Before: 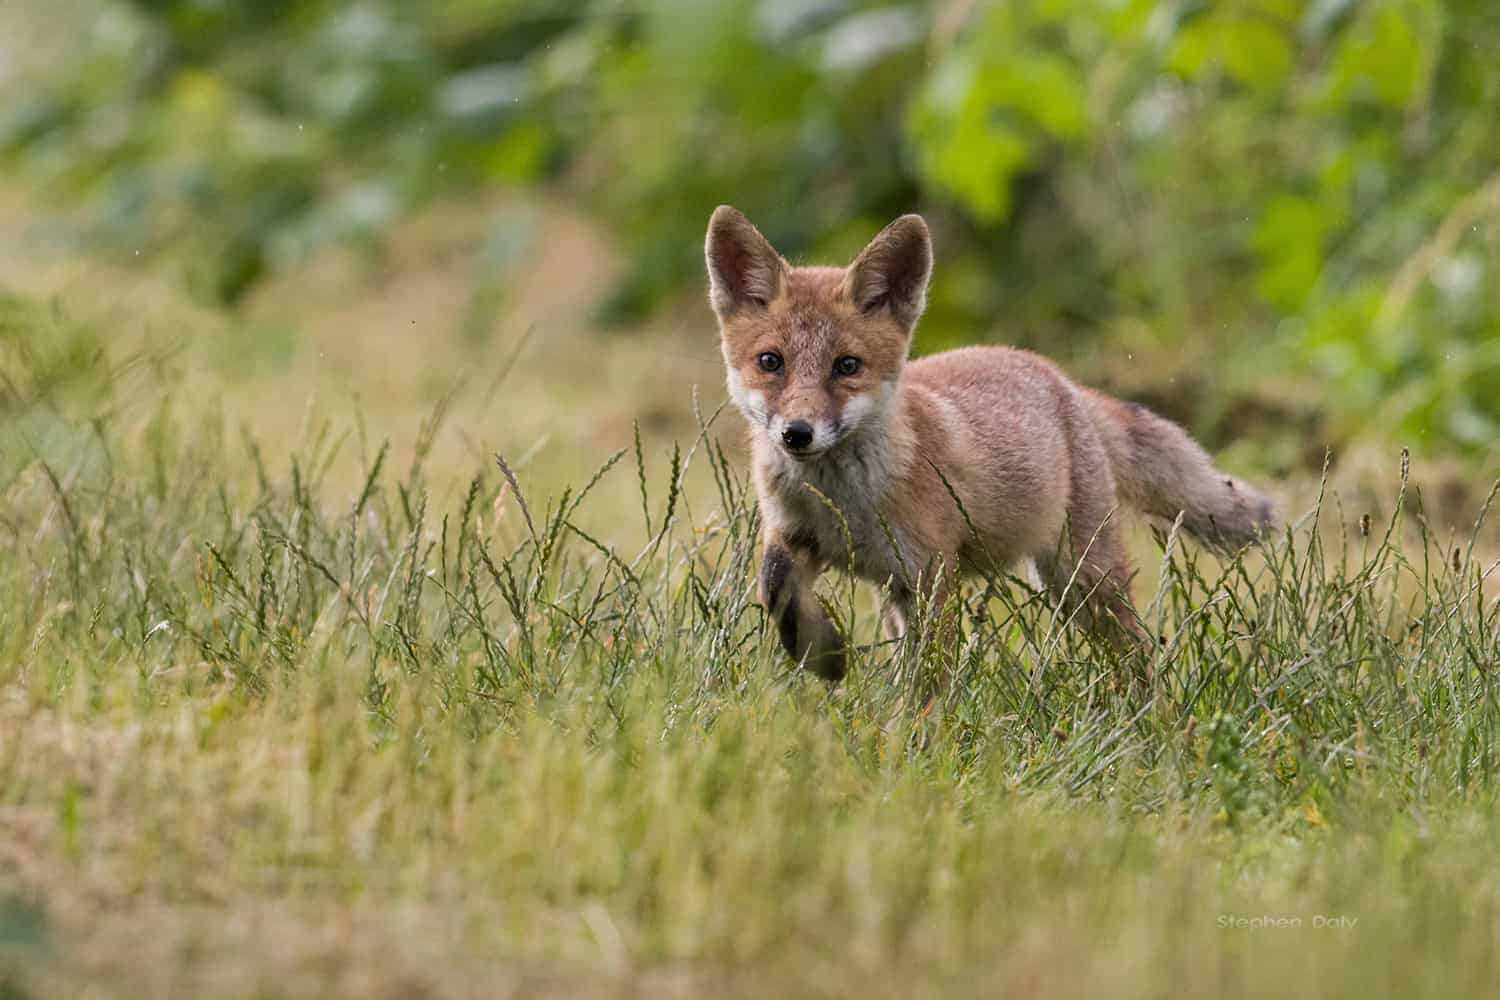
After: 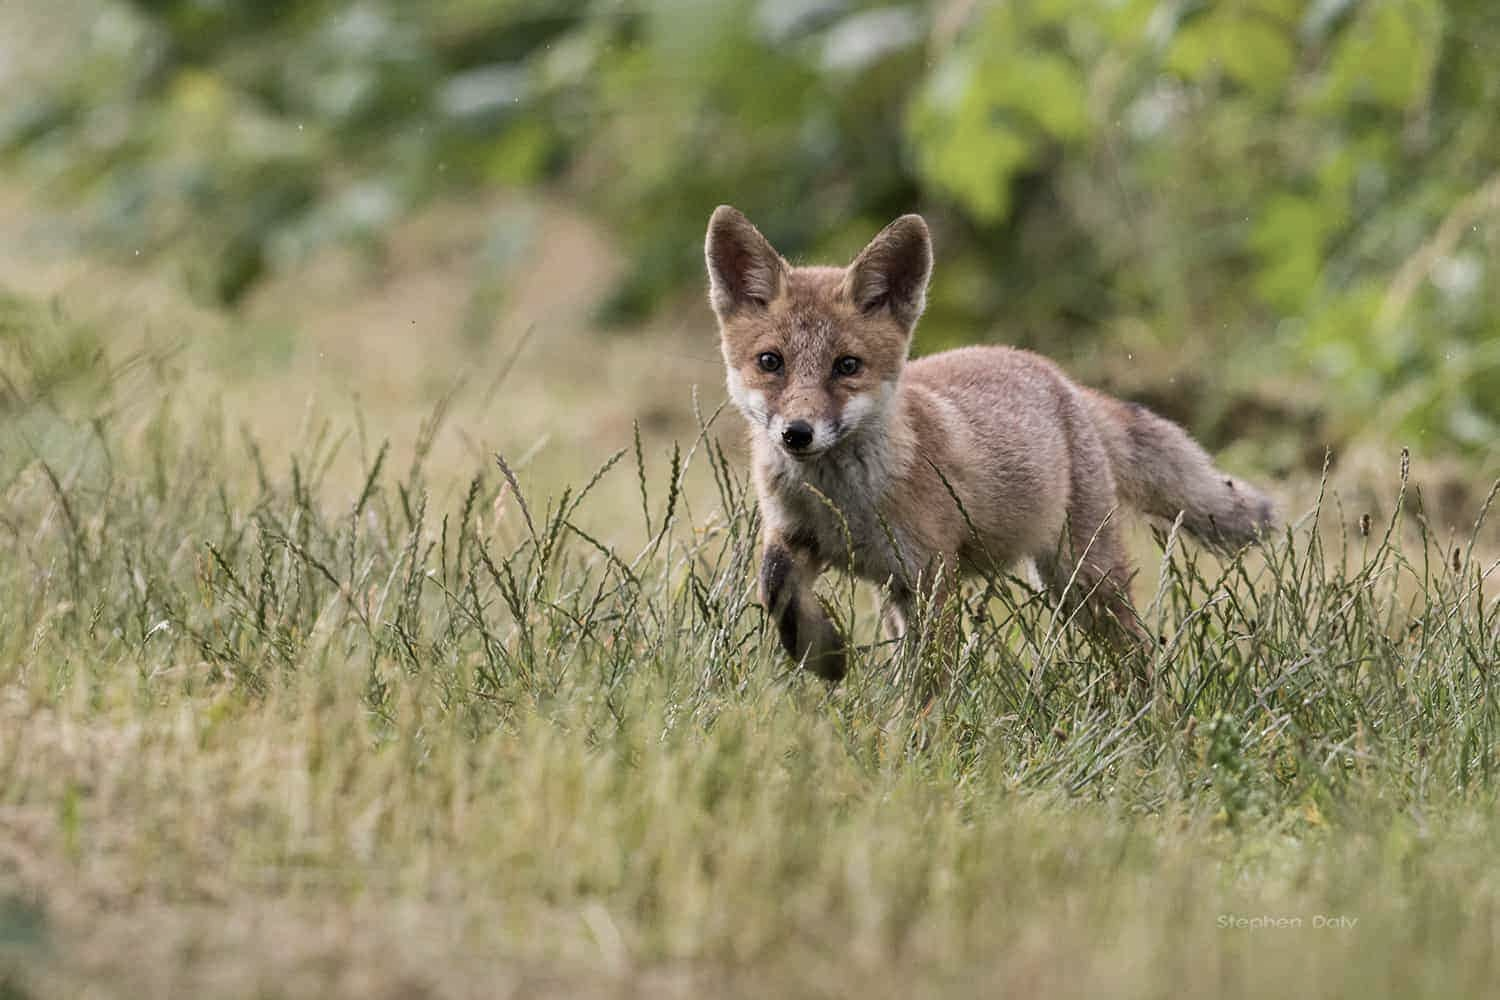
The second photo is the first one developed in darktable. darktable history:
contrast brightness saturation: contrast 0.103, saturation -0.287
